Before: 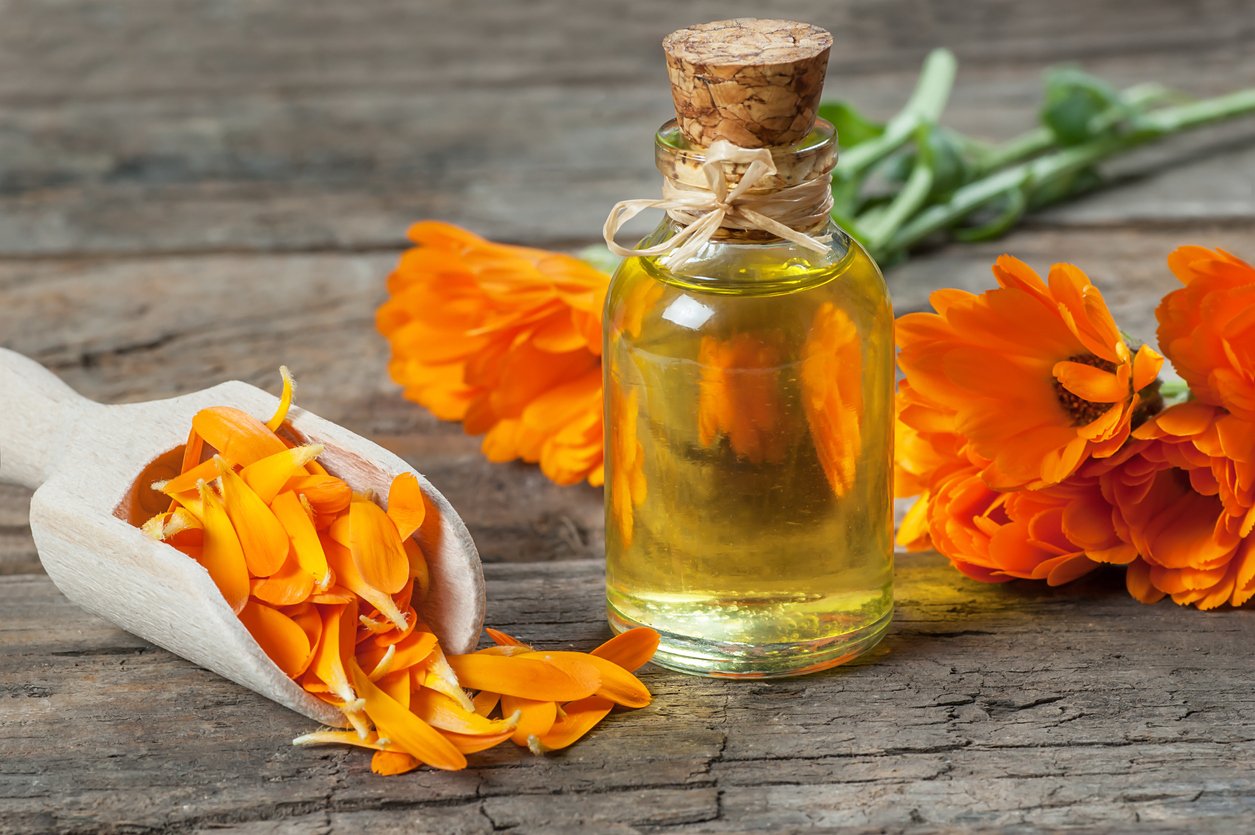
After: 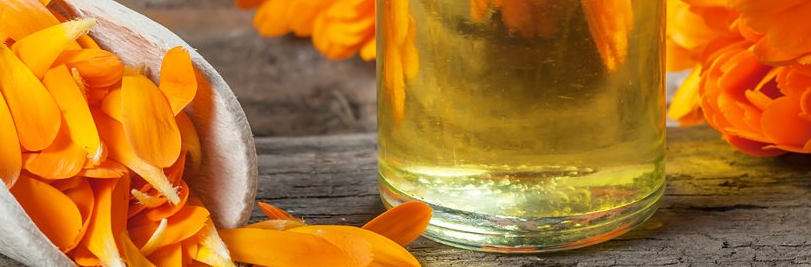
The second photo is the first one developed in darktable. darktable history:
crop: left 18.18%, top 51.123%, right 17.132%, bottom 16.818%
